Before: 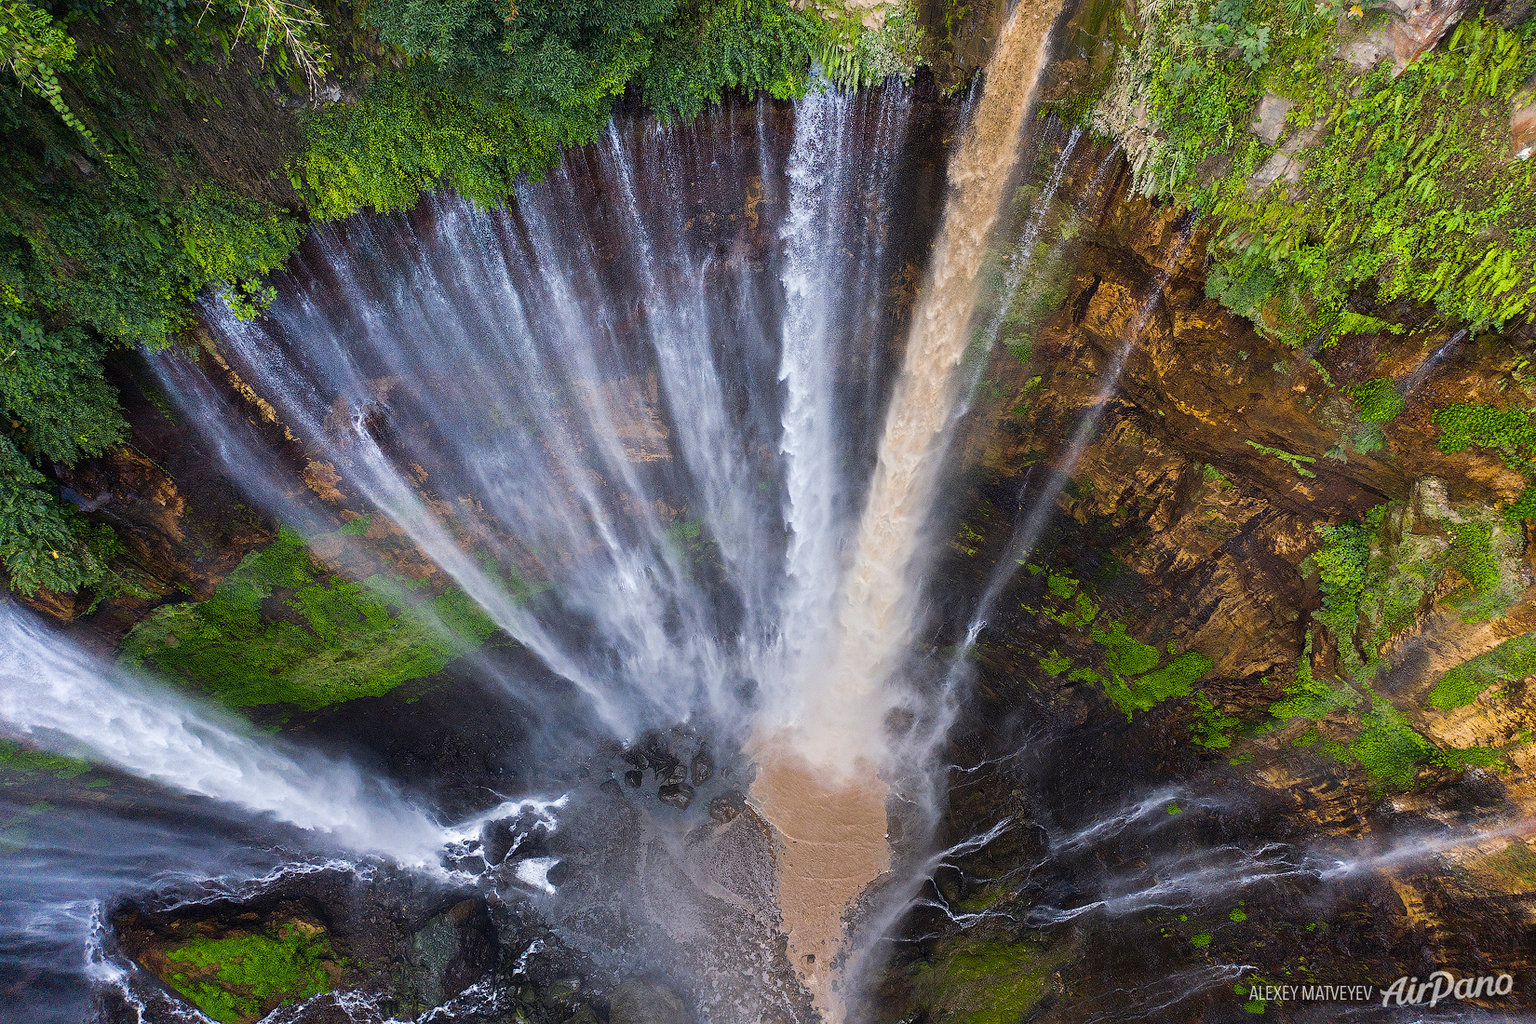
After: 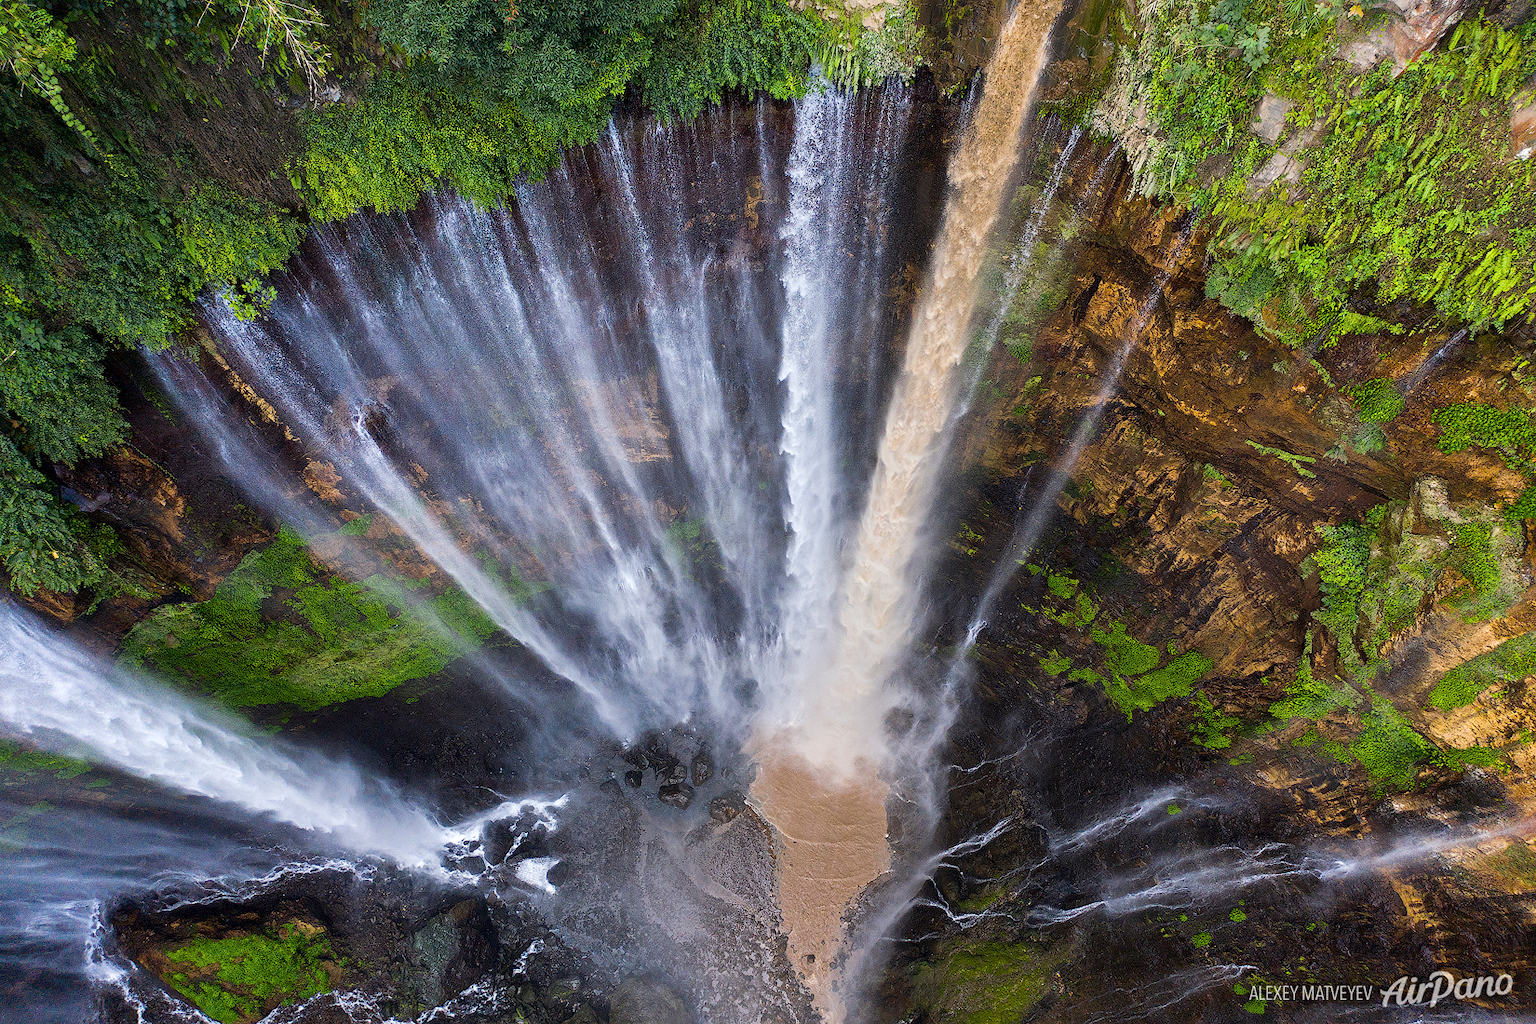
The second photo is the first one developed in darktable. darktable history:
local contrast: mode bilateral grid, contrast 24, coarseness 49, detail 121%, midtone range 0.2
